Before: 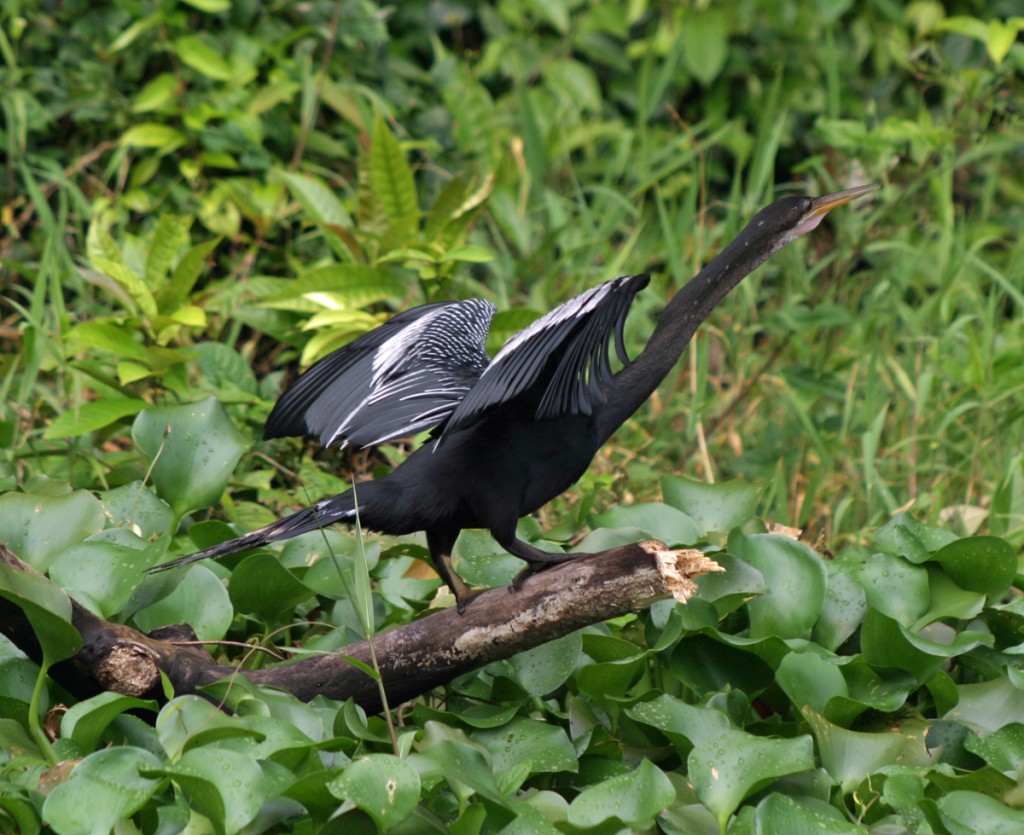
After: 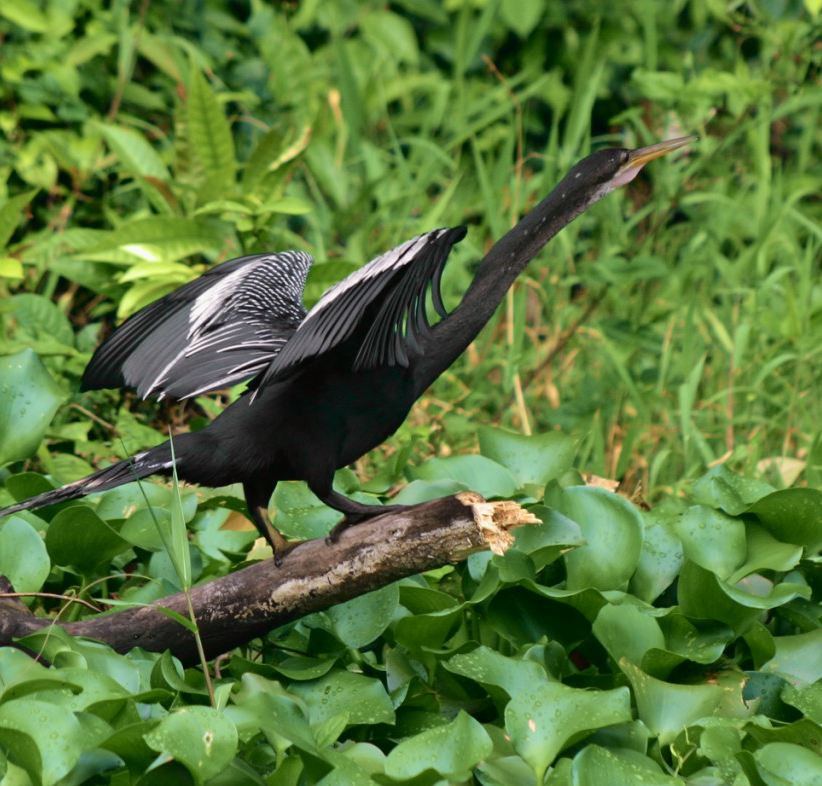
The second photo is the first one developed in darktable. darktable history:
velvia: on, module defaults
tone curve: curves: ch0 [(0, 0.008) (0.107, 0.091) (0.283, 0.287) (0.461, 0.498) (0.64, 0.679) (0.822, 0.841) (0.998, 0.978)]; ch1 [(0, 0) (0.316, 0.349) (0.466, 0.442) (0.502, 0.5) (0.527, 0.519) (0.561, 0.553) (0.608, 0.629) (0.669, 0.704) (0.859, 0.899) (1, 1)]; ch2 [(0, 0) (0.33, 0.301) (0.421, 0.443) (0.473, 0.498) (0.502, 0.504) (0.522, 0.525) (0.592, 0.61) (0.705, 0.7) (1, 1)], color space Lab, independent channels, preserve colors none
crop and rotate: left 17.901%, top 5.849%, right 1.783%
